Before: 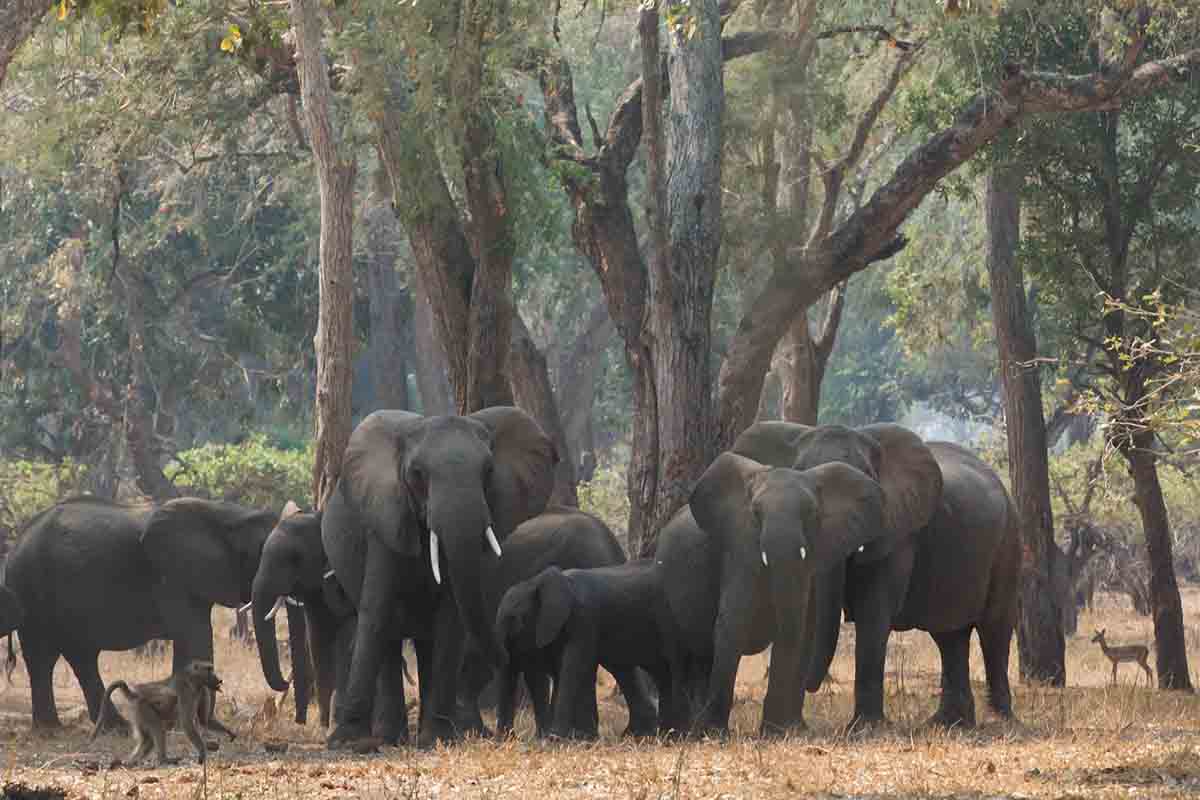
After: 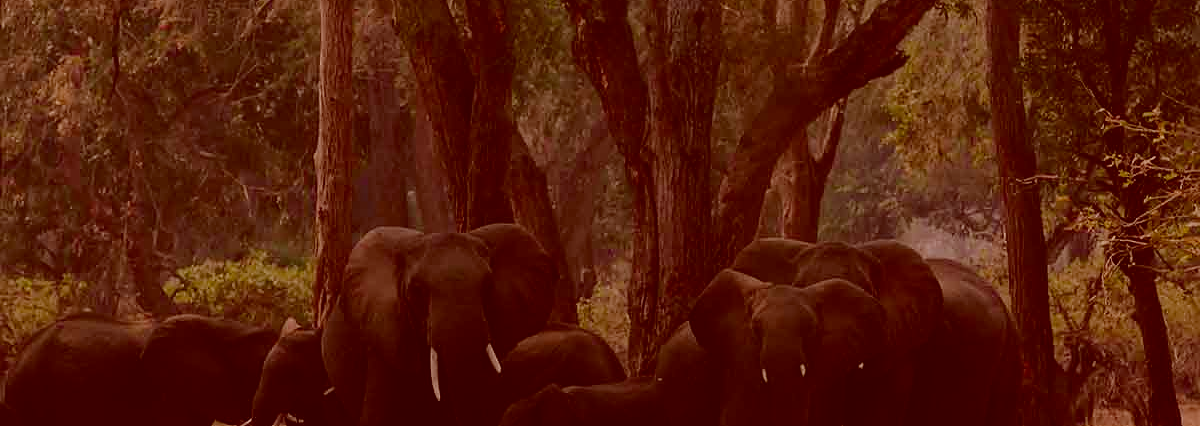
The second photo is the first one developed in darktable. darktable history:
sharpen: radius 0.982, amount 0.614
contrast equalizer: octaves 7, y [[0.5 ×6], [0.5 ×6], [0.5 ×6], [0 ×6], [0, 0.039, 0.251, 0.29, 0.293, 0.292]], mix -0.284
crop and rotate: top 23.118%, bottom 23.569%
color correction: highlights a* 9.16, highlights b* 8.88, shadows a* 39.48, shadows b* 39.39, saturation 0.79
tone curve: curves: ch0 [(0, 0.012) (0.144, 0.137) (0.326, 0.386) (0.489, 0.573) (0.656, 0.763) (0.849, 0.902) (1, 0.974)]; ch1 [(0, 0) (0.366, 0.367) (0.475, 0.453) (0.494, 0.493) (0.504, 0.497) (0.544, 0.579) (0.562, 0.619) (0.622, 0.694) (1, 1)]; ch2 [(0, 0) (0.333, 0.346) (0.375, 0.375) (0.424, 0.43) (0.476, 0.492) (0.502, 0.503) (0.533, 0.541) (0.572, 0.615) (0.605, 0.656) (0.641, 0.709) (1, 1)], preserve colors none
contrast brightness saturation: brightness -0.019, saturation 0.337
exposure: exposure -2.059 EV, compensate highlight preservation false
